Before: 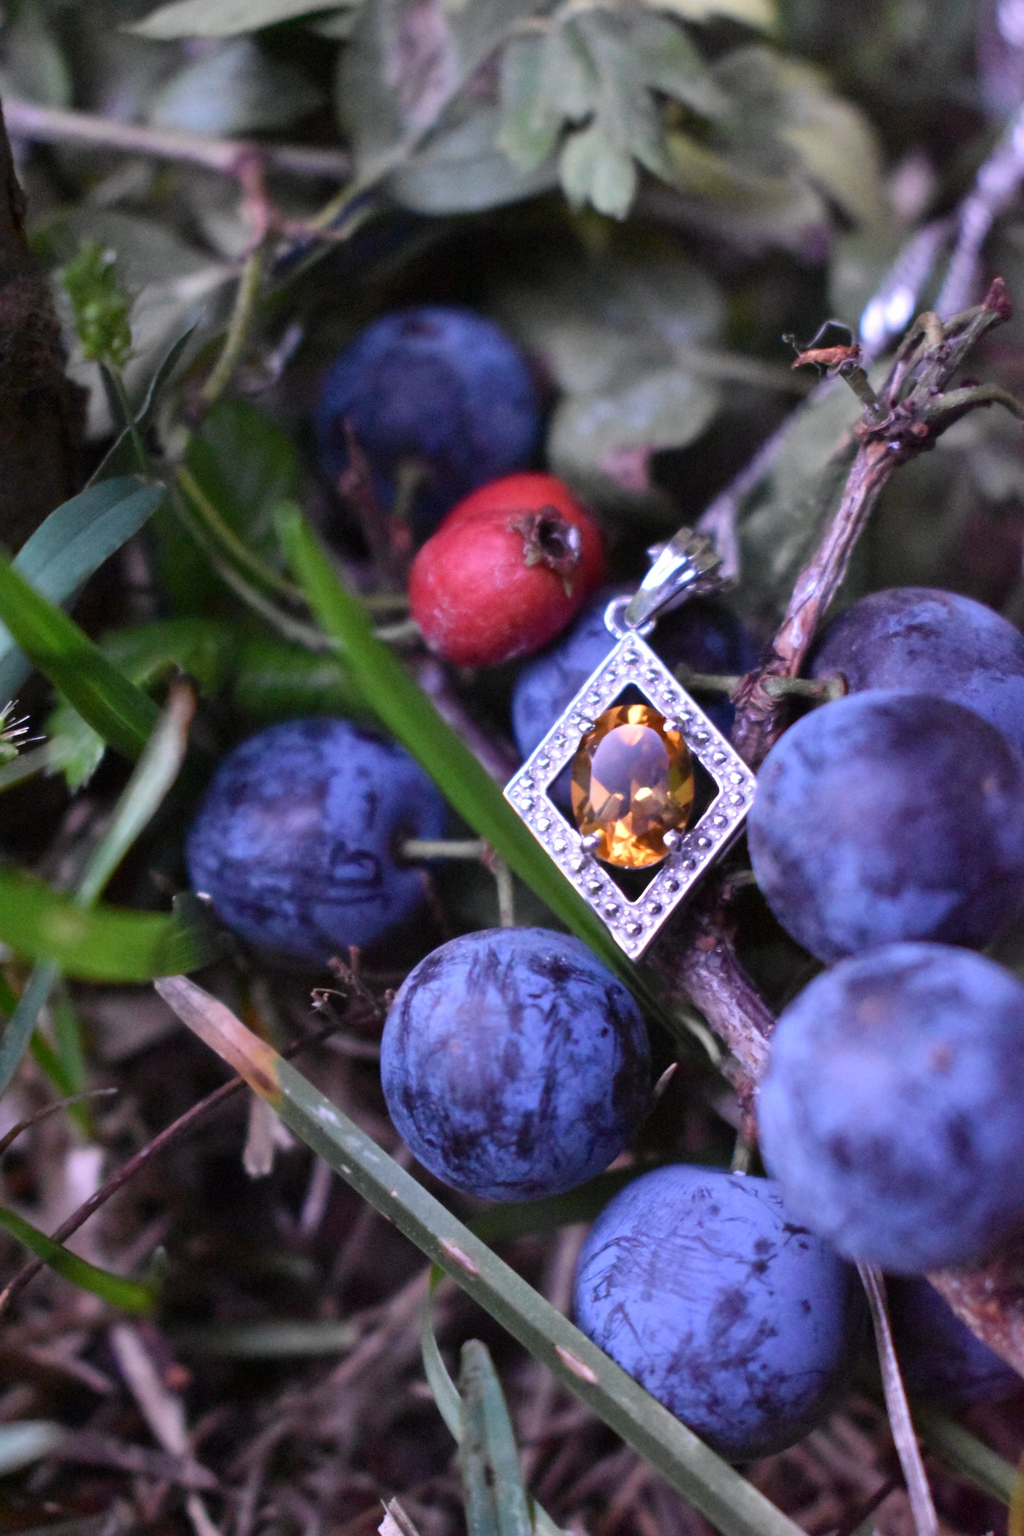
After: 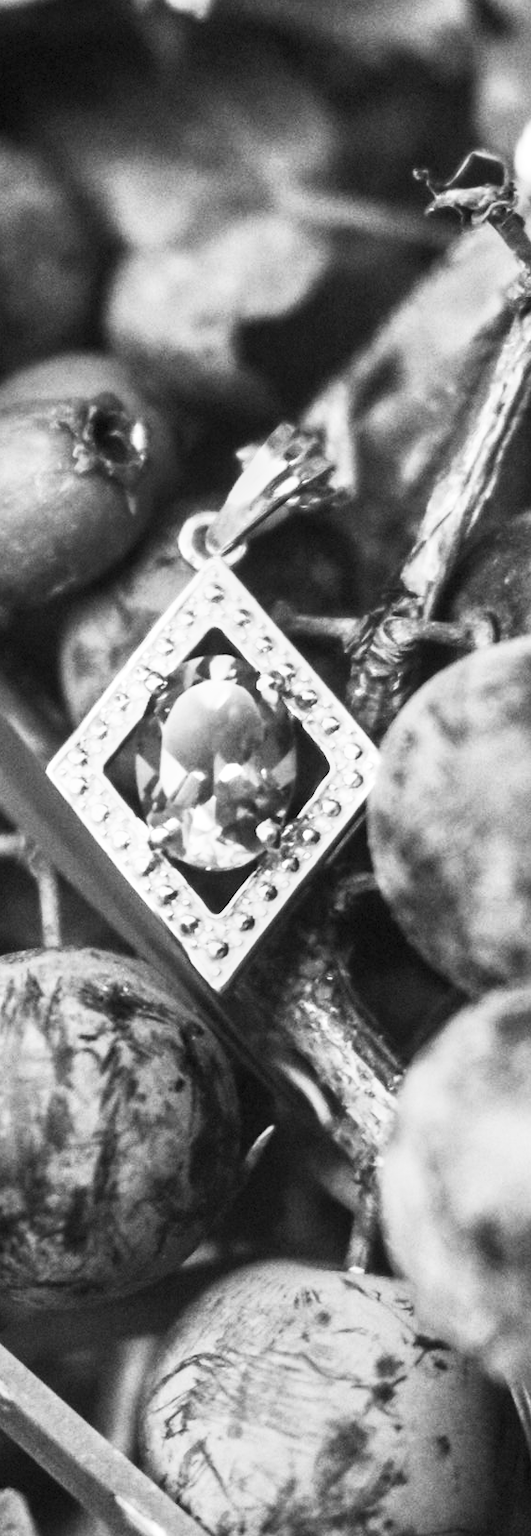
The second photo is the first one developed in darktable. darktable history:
local contrast: on, module defaults
crop: left 45.721%, top 13.393%, right 14.118%, bottom 10.01%
contrast brightness saturation: contrast 0.53, brightness 0.47, saturation -1
